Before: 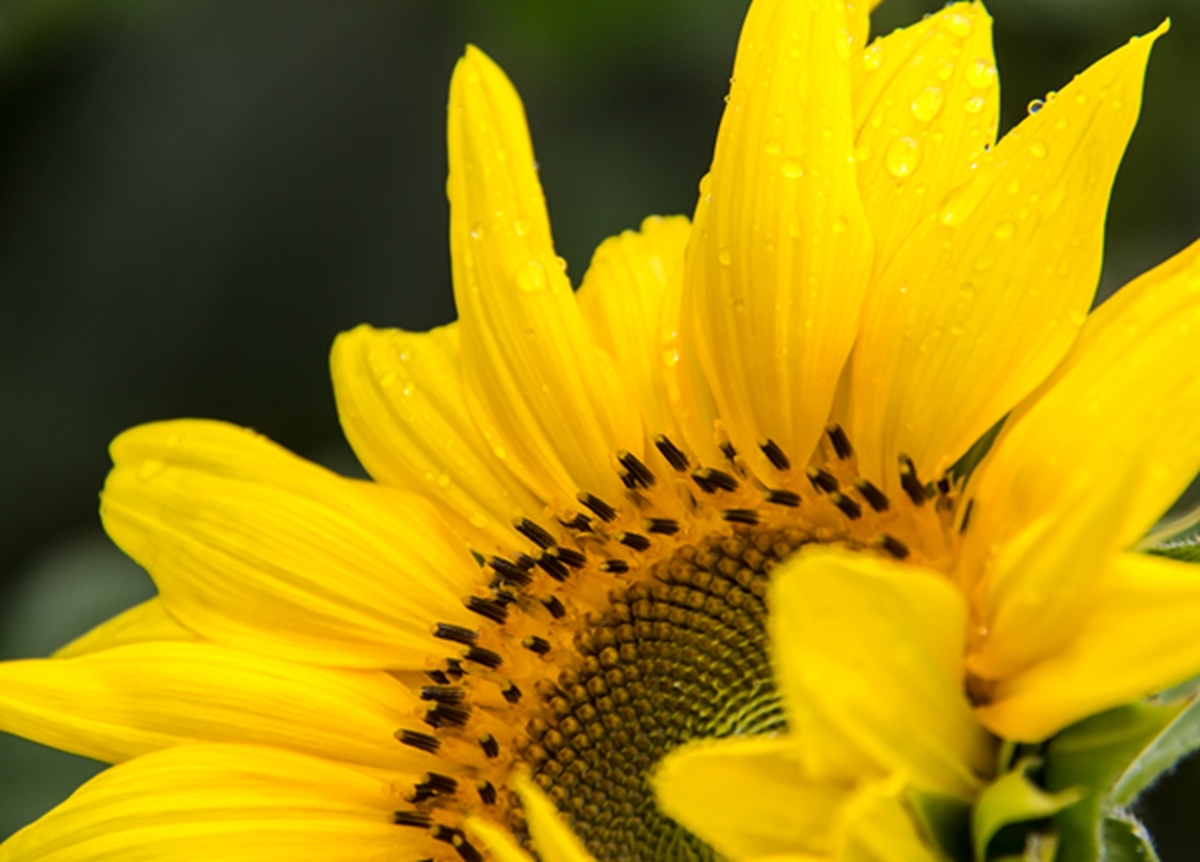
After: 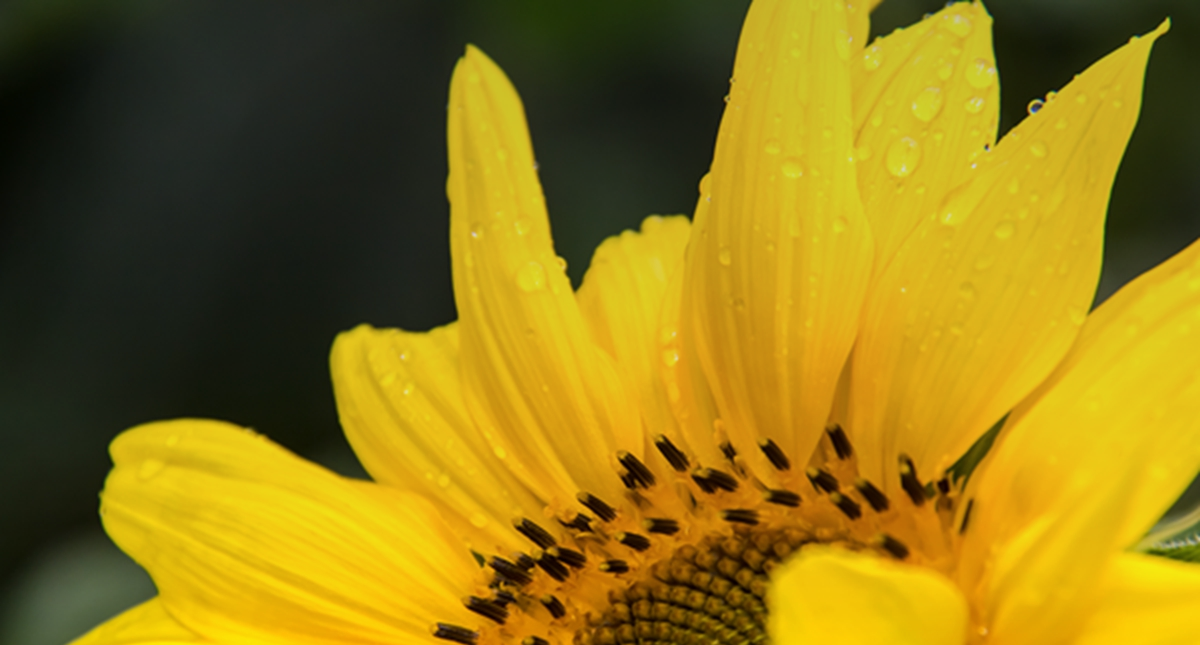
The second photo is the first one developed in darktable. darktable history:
crop: bottom 24.967%
tone equalizer: -8 EV 0.06 EV, smoothing diameter 25%, edges refinement/feathering 10, preserve details guided filter
graduated density: hue 238.83°, saturation 50%
